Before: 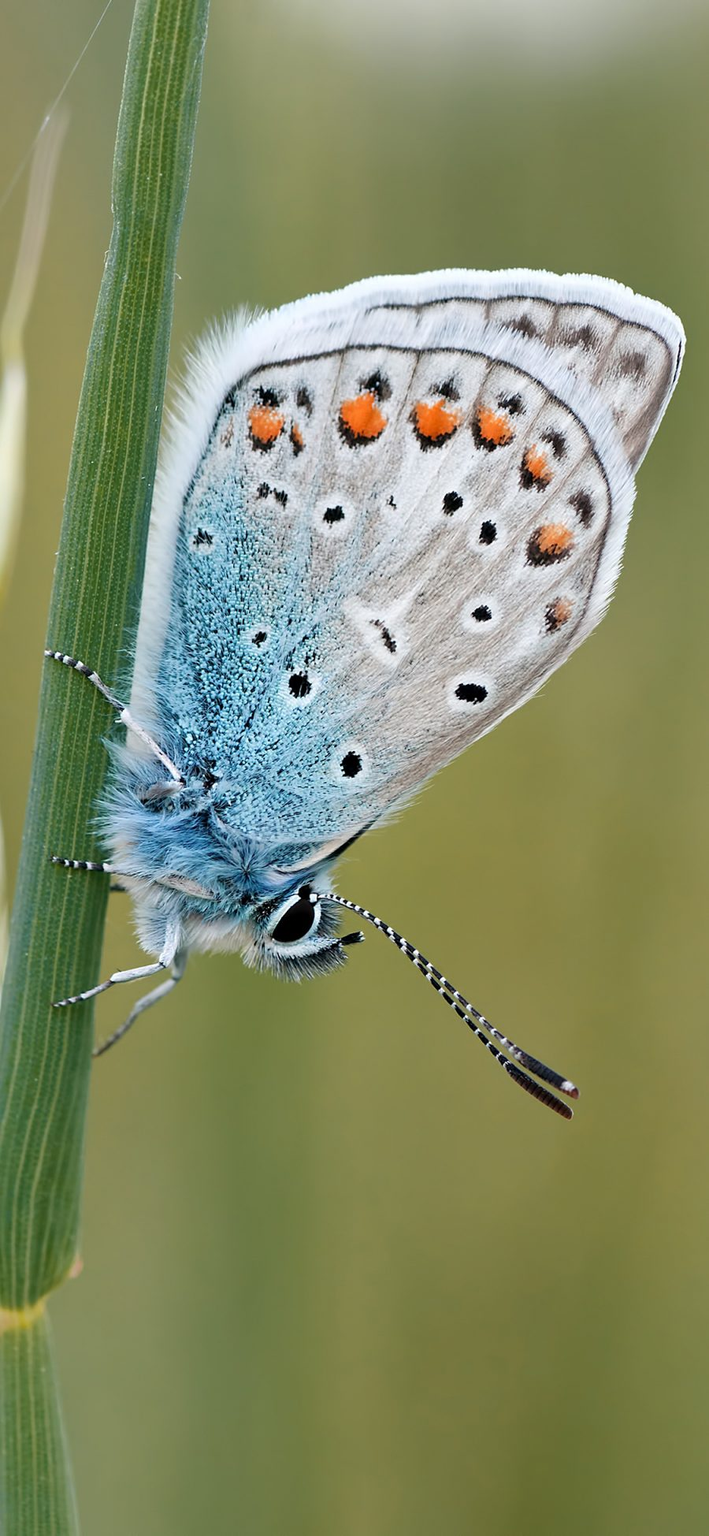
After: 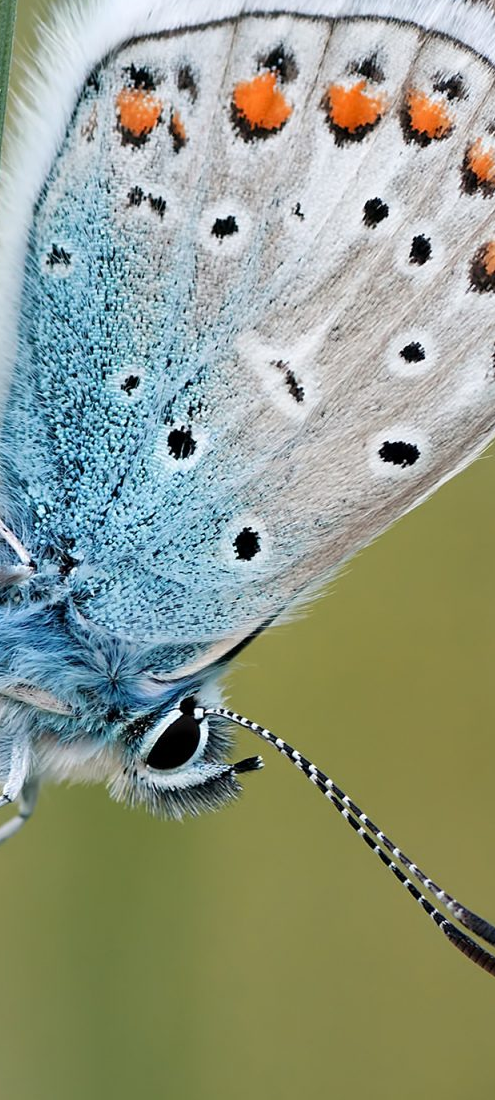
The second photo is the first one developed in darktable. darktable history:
crop and rotate: left 22.134%, top 21.88%, right 22.854%, bottom 21.67%
